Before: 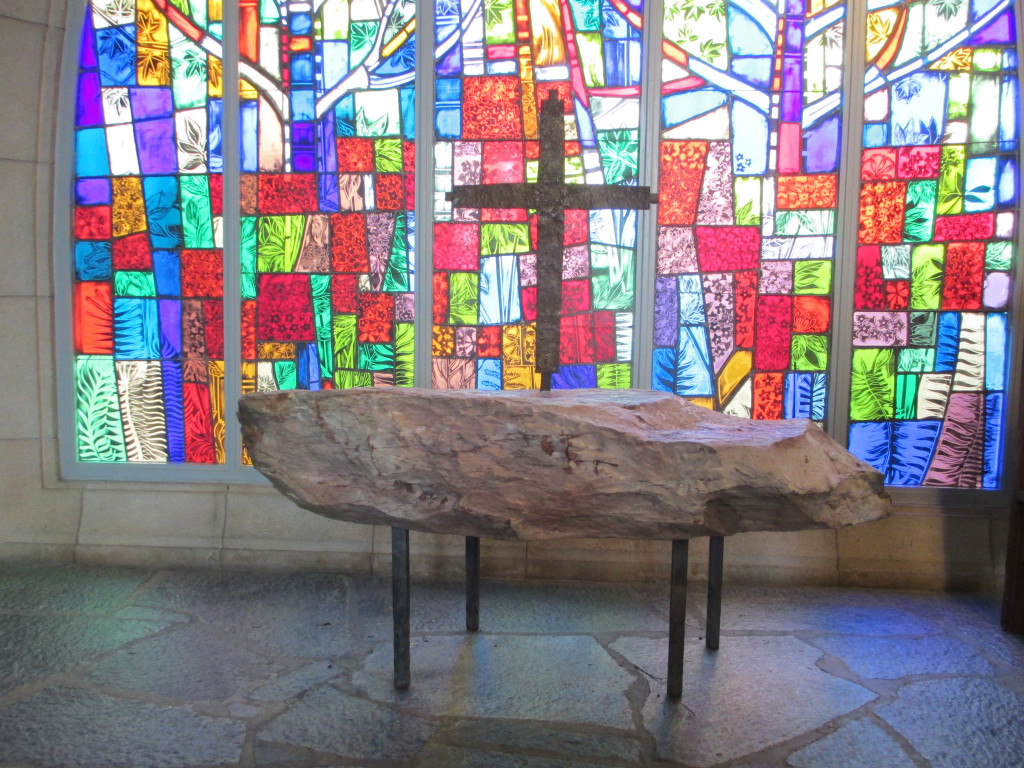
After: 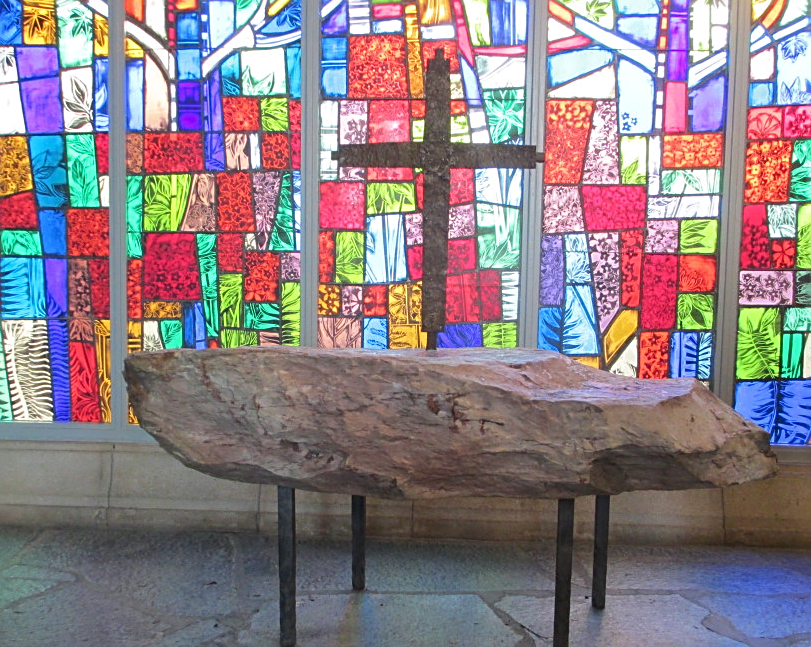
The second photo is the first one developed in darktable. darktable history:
crop: left 11.225%, top 5.381%, right 9.565%, bottom 10.314%
sharpen: on, module defaults
